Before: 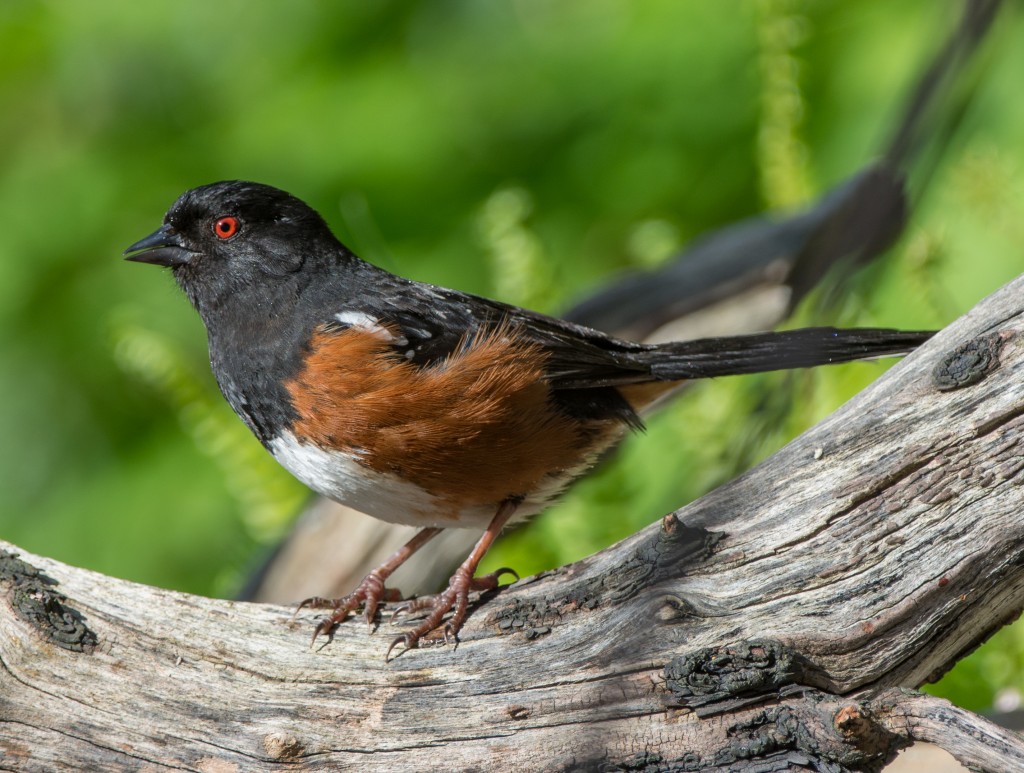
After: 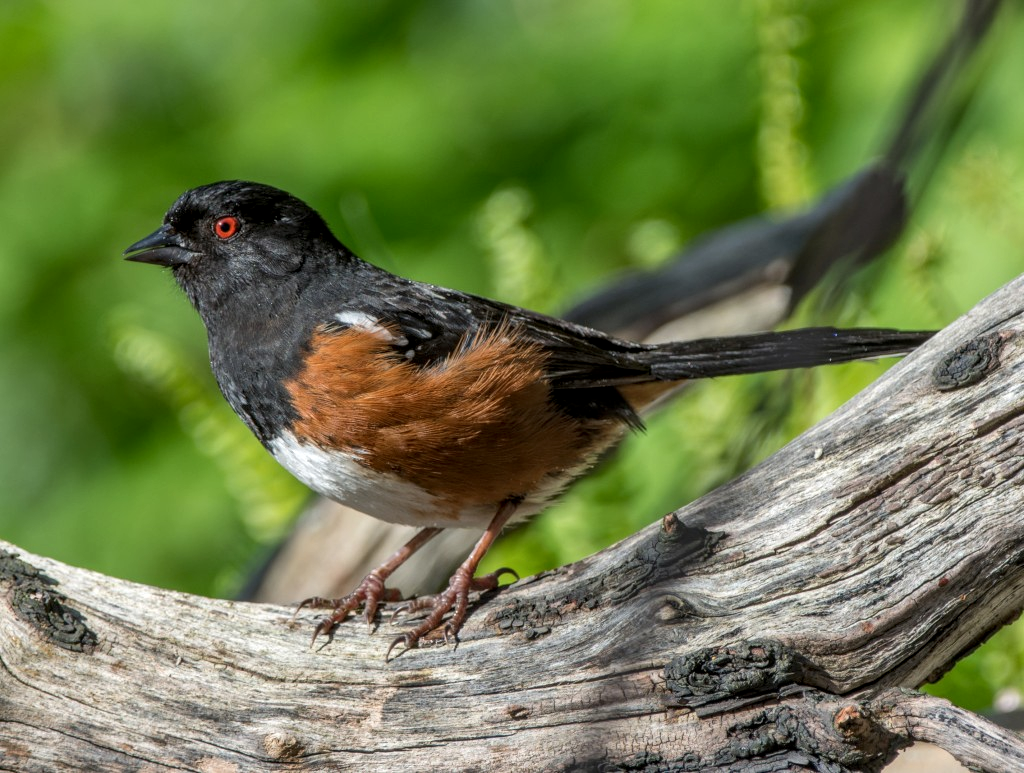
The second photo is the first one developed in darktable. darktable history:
local contrast: on, module defaults
shadows and highlights: shadows 49, highlights -41, soften with gaussian
